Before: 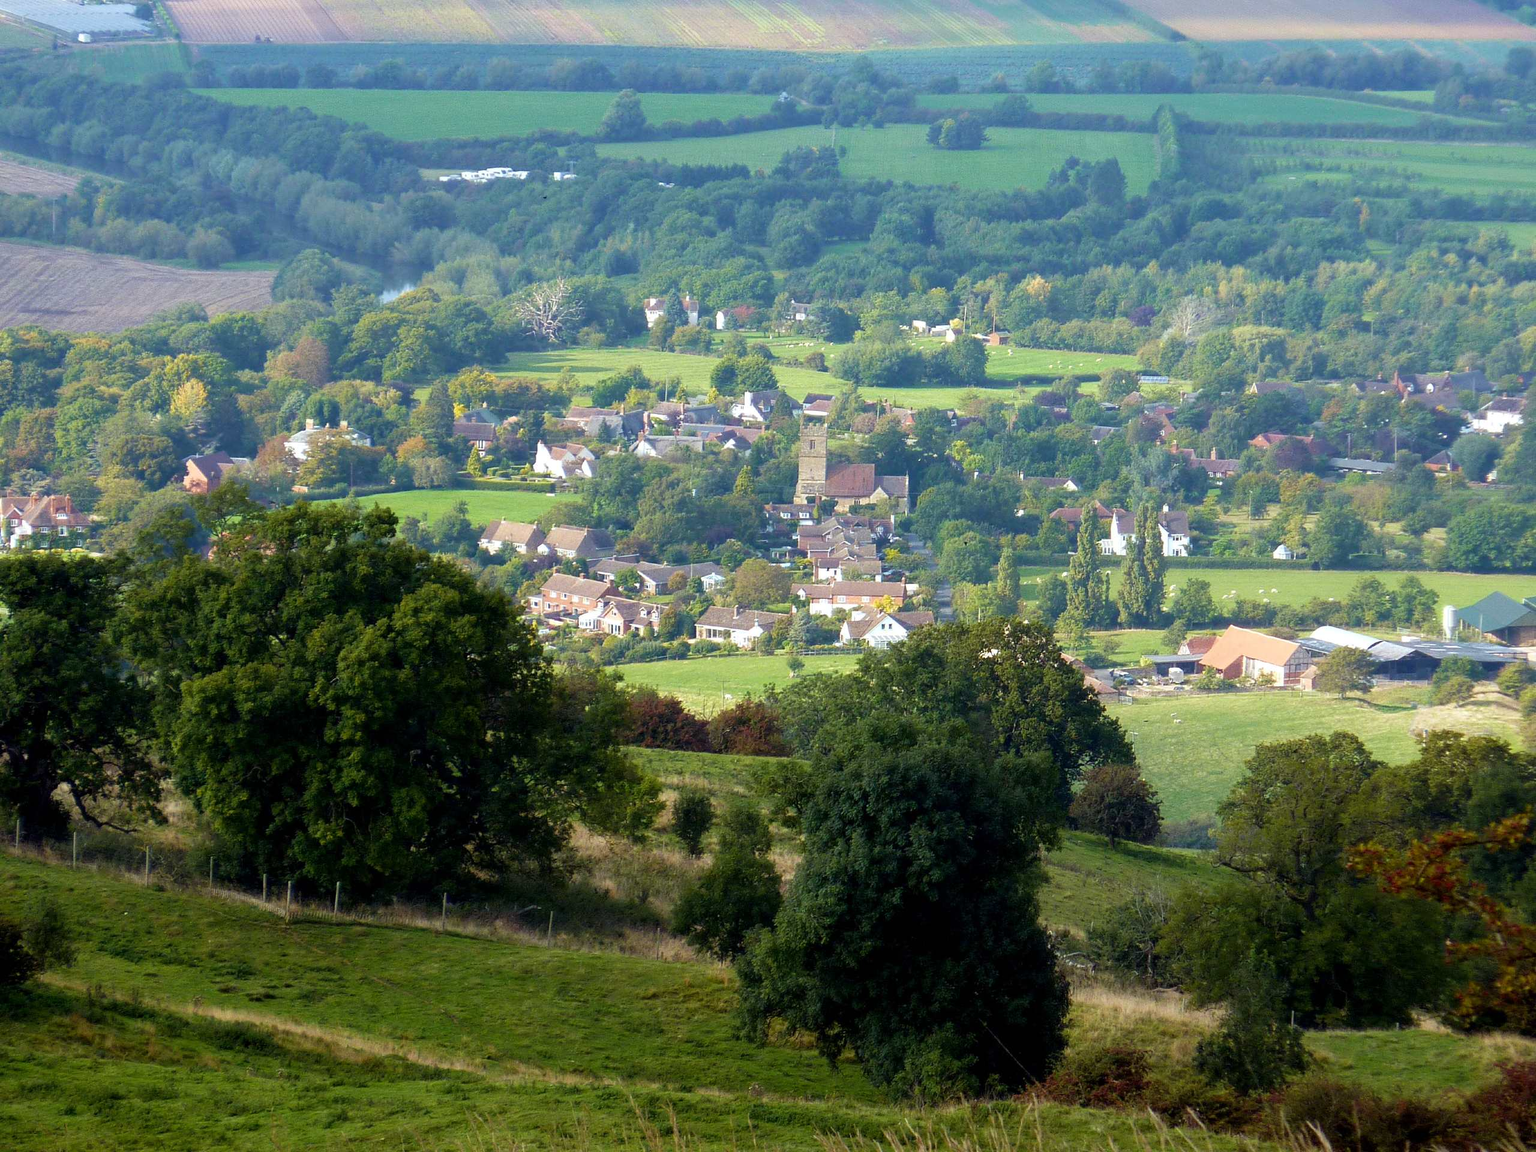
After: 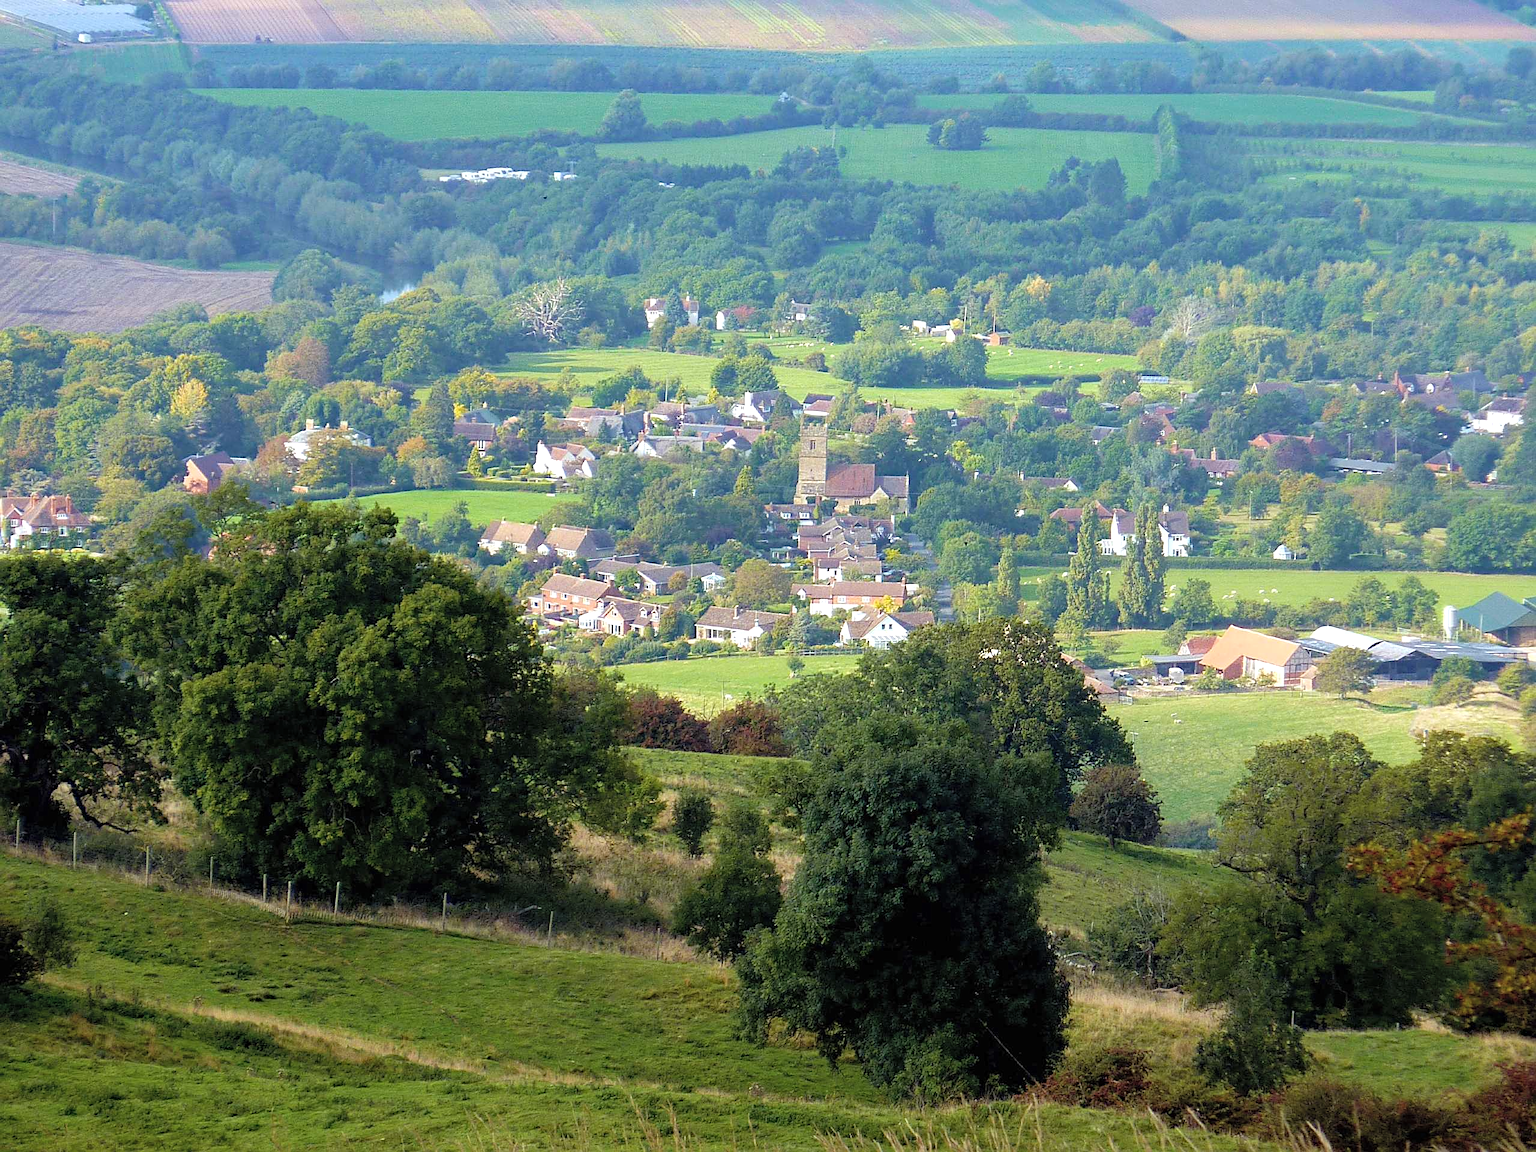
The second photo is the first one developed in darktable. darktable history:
haze removal: compatibility mode true, adaptive false
contrast brightness saturation: brightness 0.141
sharpen: on, module defaults
